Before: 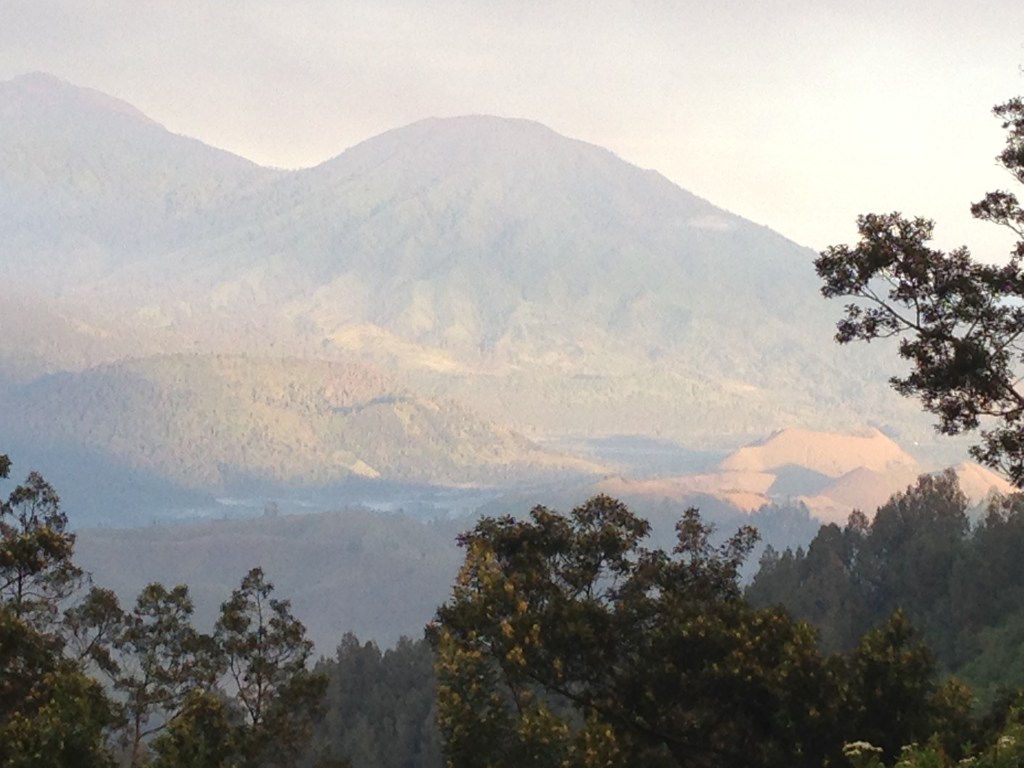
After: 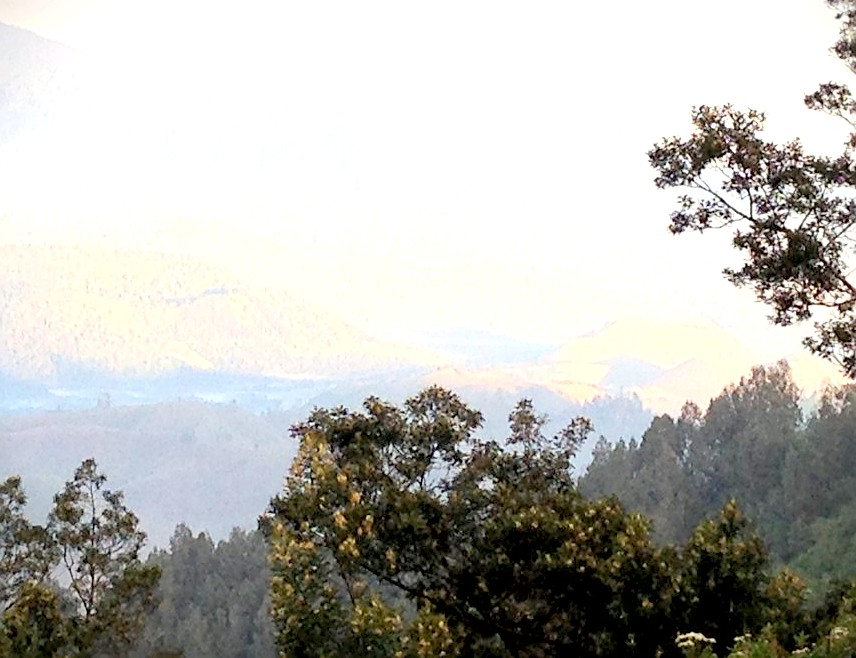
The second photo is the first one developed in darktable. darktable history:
vignetting: fall-off start 97.23%, saturation -0.024, center (-0.033, -0.042), width/height ratio 1.179, unbound false
crop: left 16.315%, top 14.246%
sharpen: on, module defaults
contrast brightness saturation: contrast 0.14, brightness 0.21
exposure: black level correction 0.01, exposure 1 EV, compensate highlight preservation false
